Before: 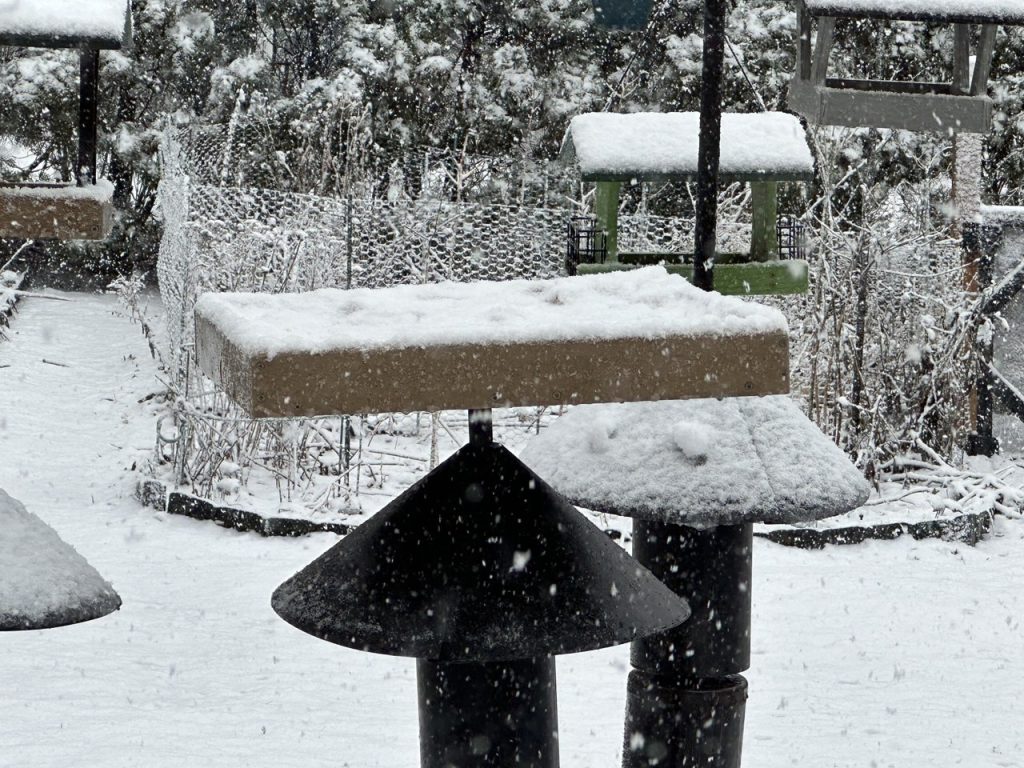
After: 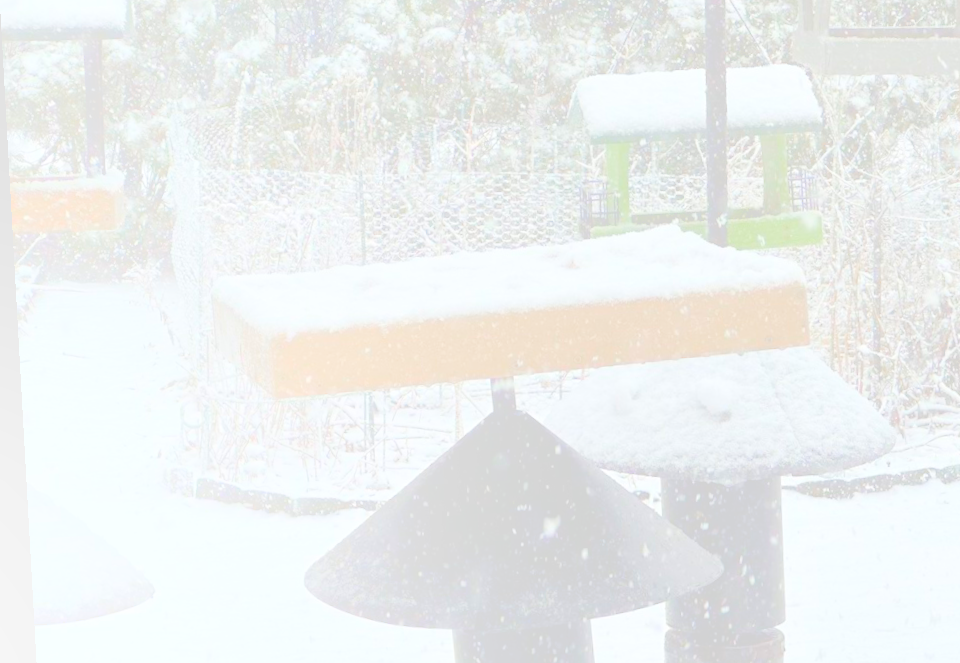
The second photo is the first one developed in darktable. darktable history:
rotate and perspective: rotation -3.18°, automatic cropping off
crop: top 7.49%, right 9.717%, bottom 11.943%
bloom: size 70%, threshold 25%, strength 70%
